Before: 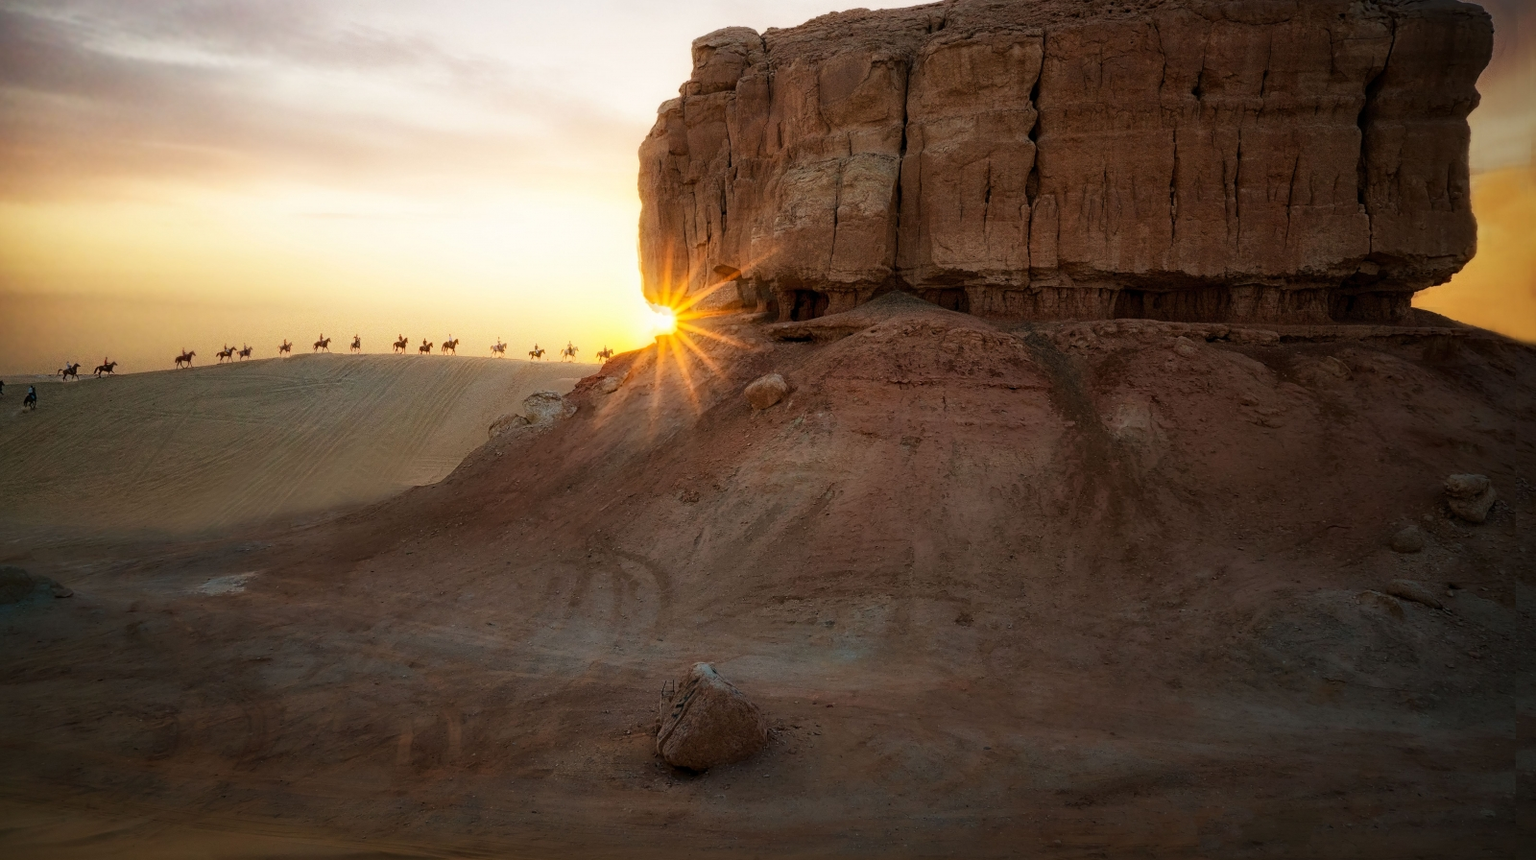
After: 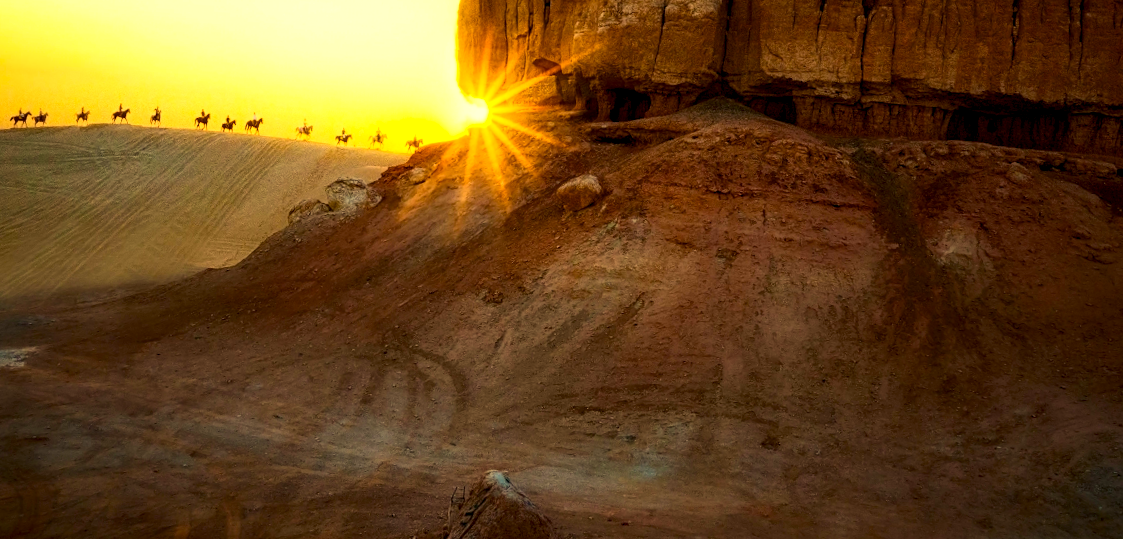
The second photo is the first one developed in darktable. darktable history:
color balance rgb: highlights gain › chroma 8.048%, highlights gain › hue 83.61°, global offset › luminance -0.476%, linear chroma grading › global chroma 15.488%, perceptual saturation grading › global saturation 30.433%
local contrast: highlights 104%, shadows 99%, detail 119%, midtone range 0.2
crop and rotate: angle -3.59°, left 9.836%, top 21.149%, right 12.219%, bottom 11.994%
contrast brightness saturation: contrast 0.223
exposure: exposure 0.378 EV, compensate exposure bias true, compensate highlight preservation false
velvia: on, module defaults
